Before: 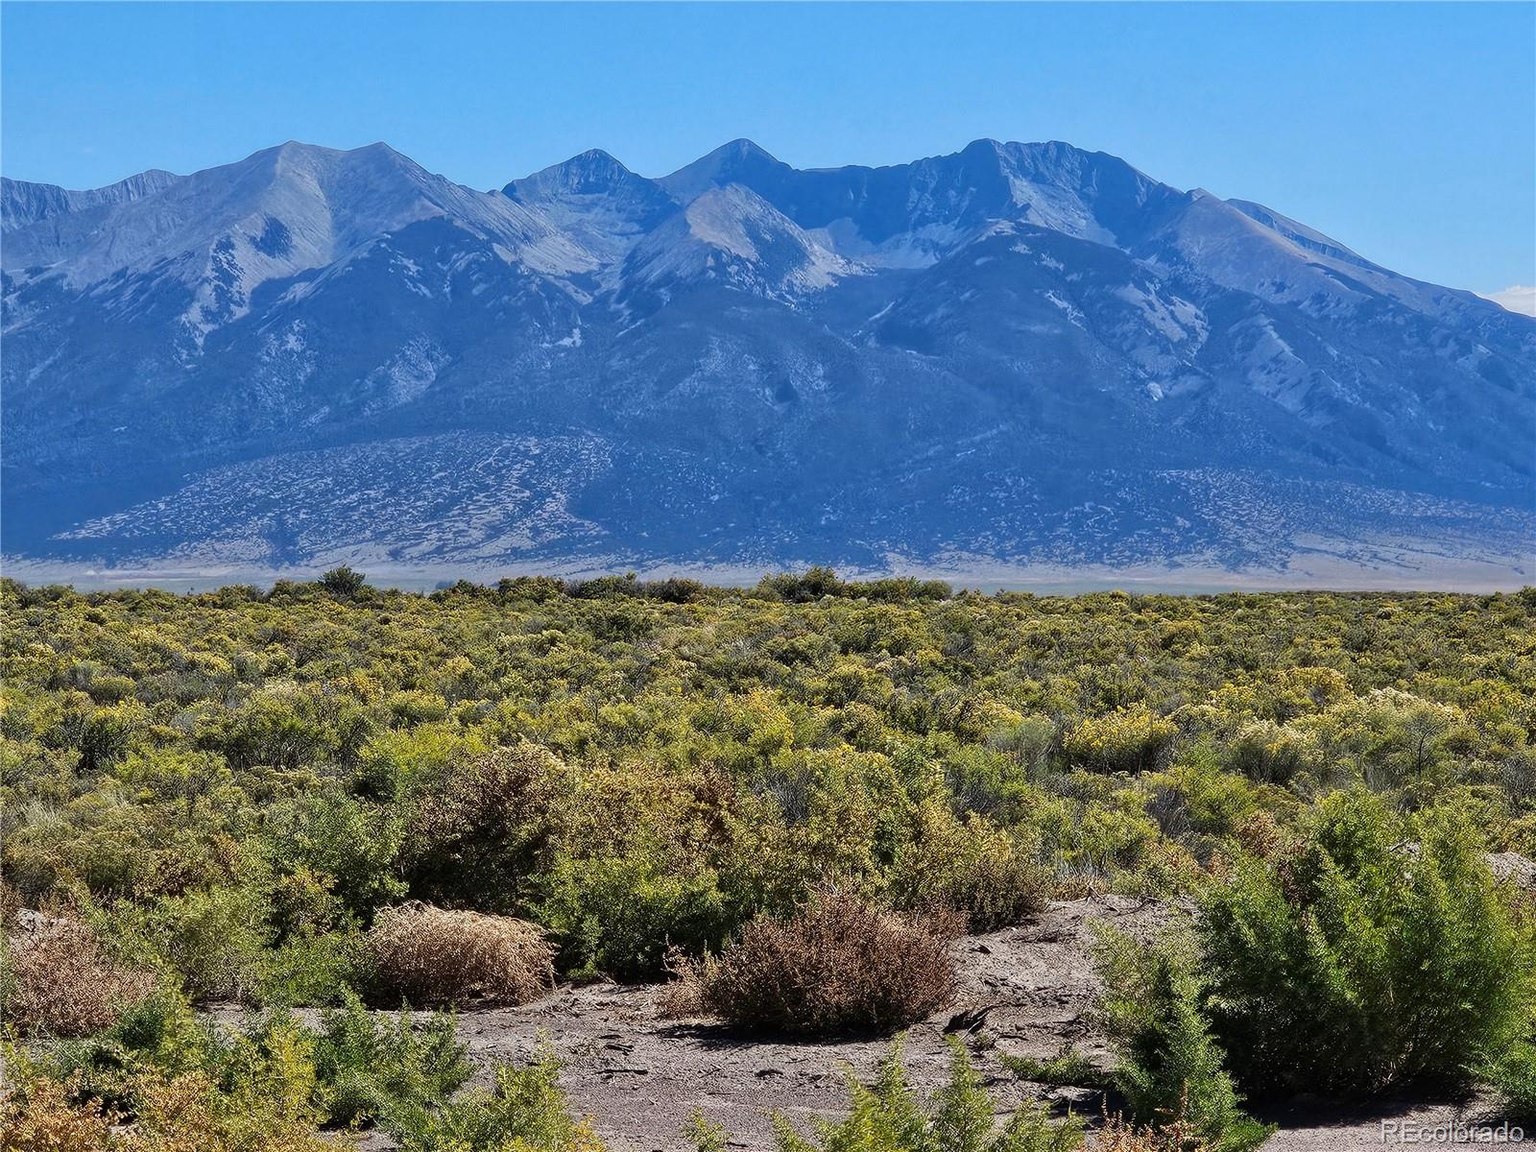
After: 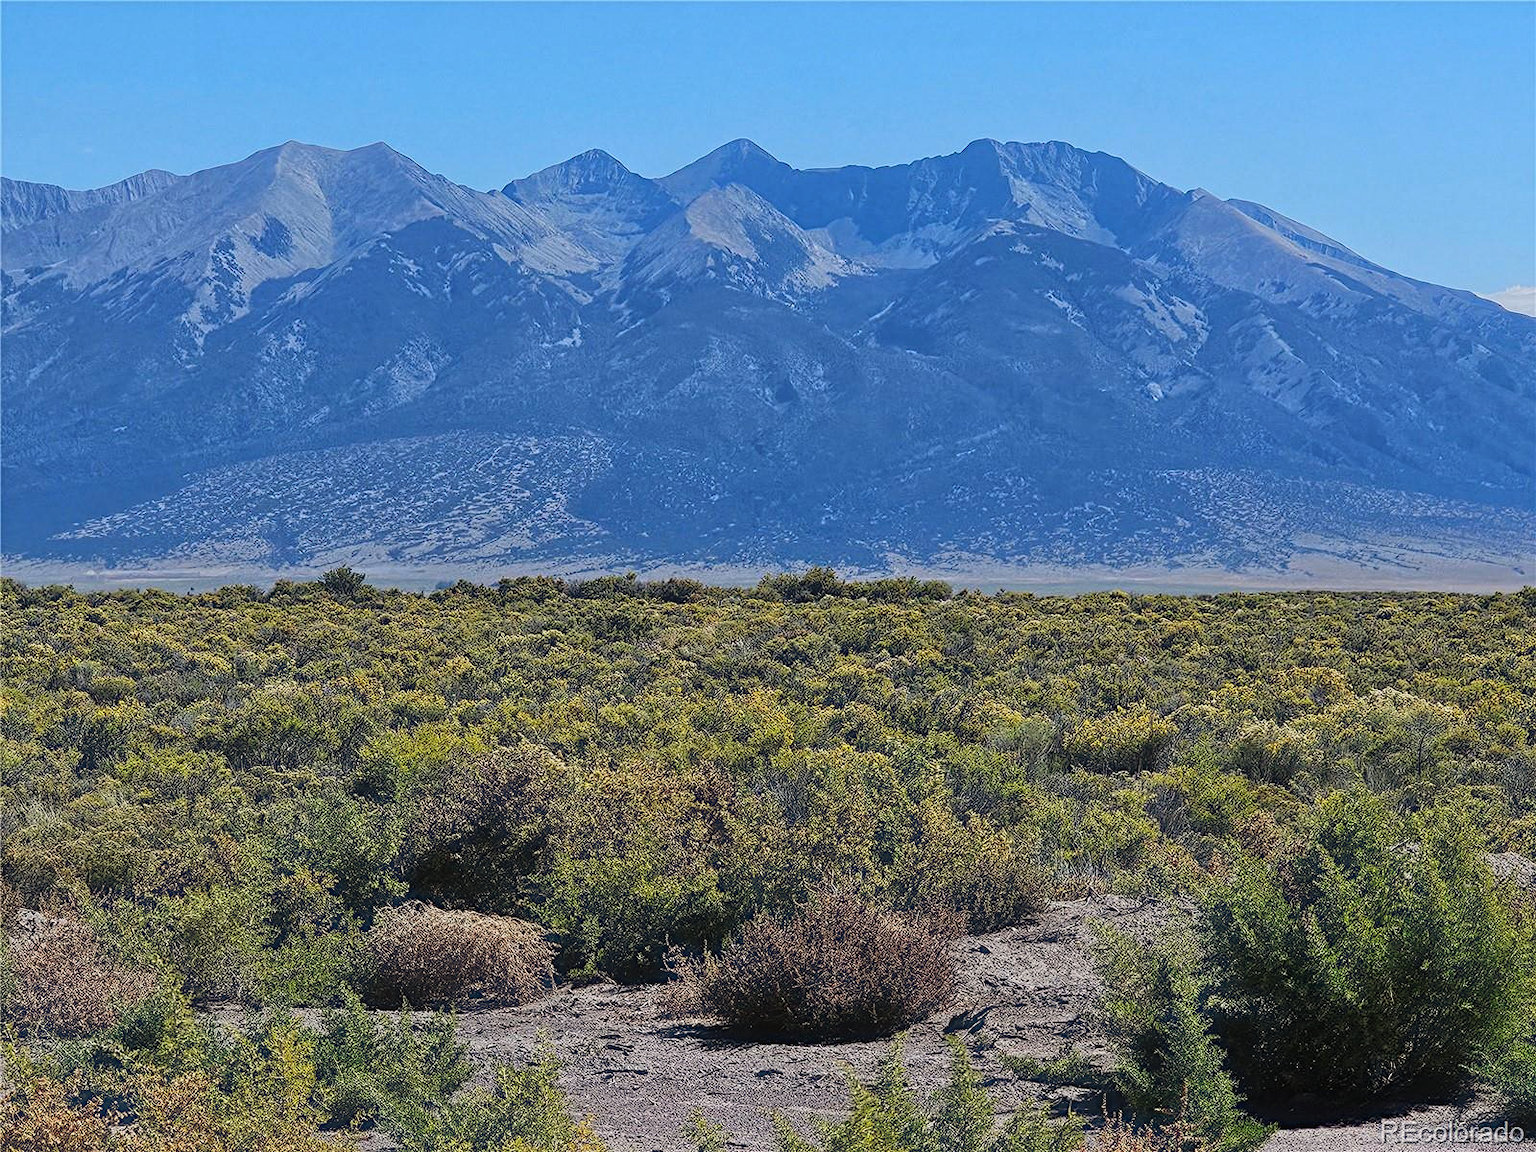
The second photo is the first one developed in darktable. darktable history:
diffuse or sharpen "sharpen demosaicing: AA filter": edge sensitivity 1, 1st order anisotropy 100%, 2nd order anisotropy 100%, 3rd order anisotropy 100%, 4th order anisotropy 100%, 1st order speed -25%, 2nd order speed -25%, 3rd order speed -25%, 4th order speed -25%
diffuse or sharpen "diffusion": radius span 77, 1st order speed 50%, 2nd order speed 50%, 3rd order speed 50%, 4th order speed 50% | blend: blend mode normal, opacity 19%; mask: uniform (no mask)
haze removal: strength -0.09, adaptive false
contrast equalizer "soft": y [[0.439, 0.44, 0.442, 0.457, 0.493, 0.498], [0.5 ×6], [0.5 ×6], [0 ×6], [0 ×6]], mix 0.76
